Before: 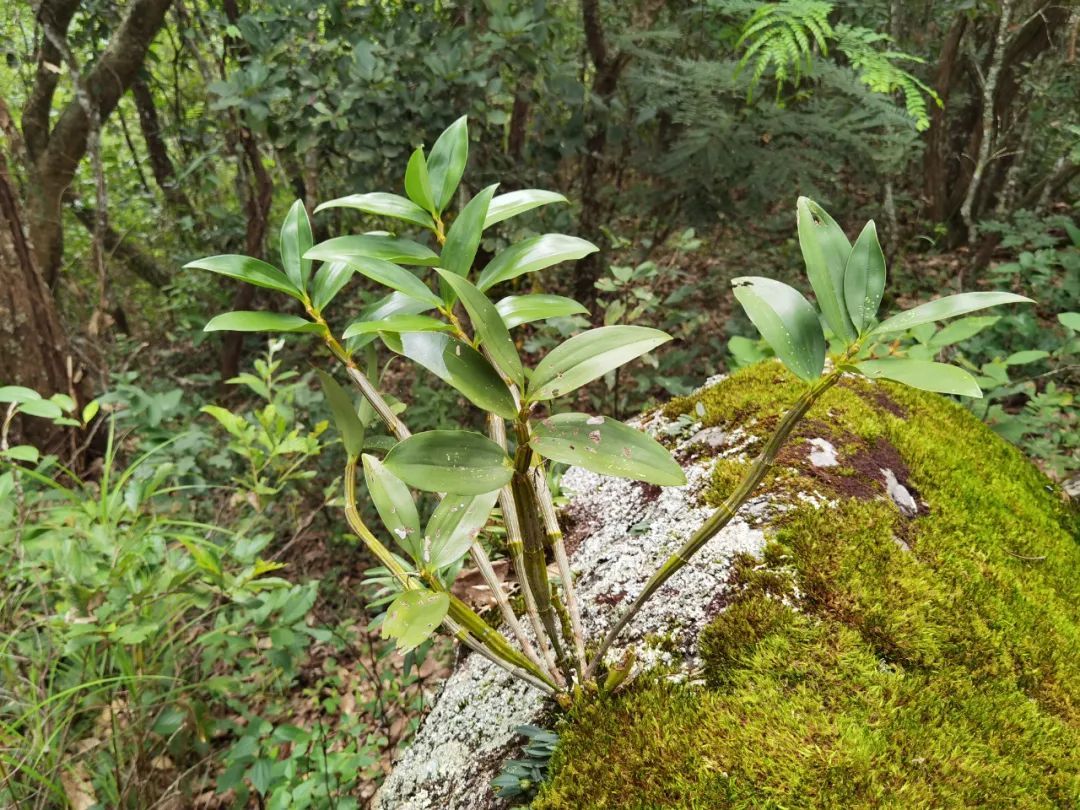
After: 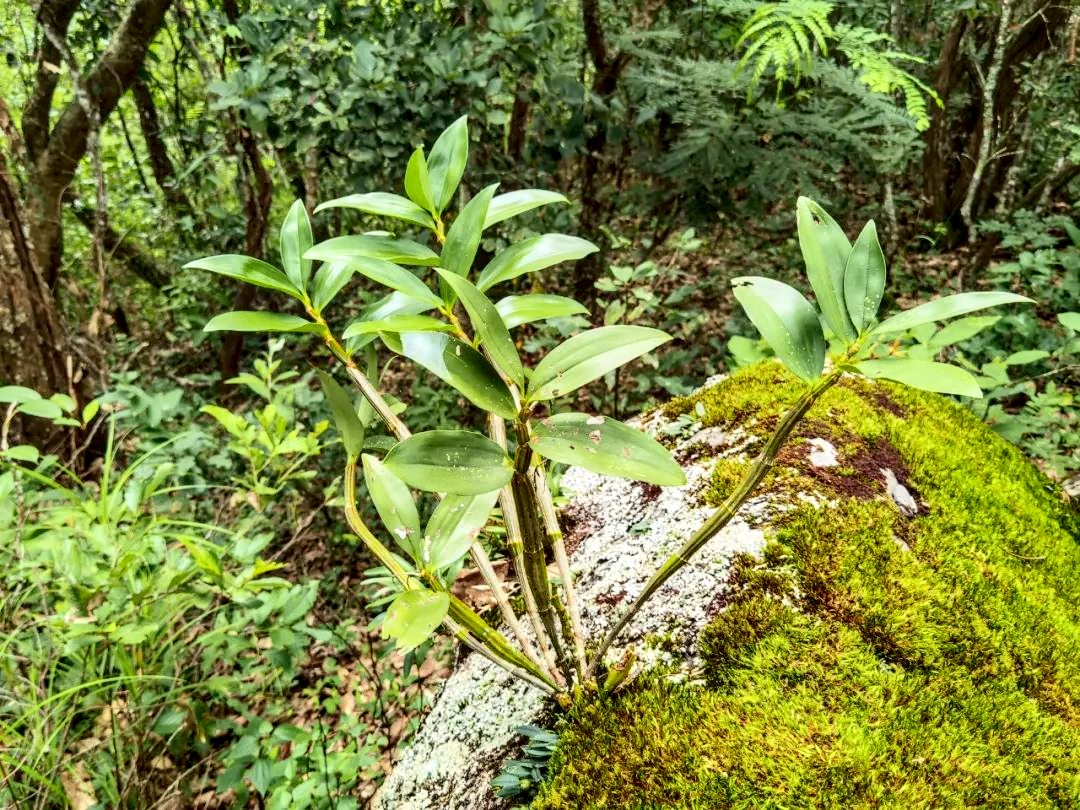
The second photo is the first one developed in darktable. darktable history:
tone curve: curves: ch0 [(0, 0) (0.042, 0.023) (0.157, 0.114) (0.302, 0.308) (0.44, 0.507) (0.607, 0.705) (0.824, 0.882) (1, 0.965)]; ch1 [(0, 0) (0.339, 0.334) (0.445, 0.419) (0.476, 0.454) (0.503, 0.501) (0.517, 0.513) (0.551, 0.567) (0.622, 0.662) (0.706, 0.741) (1, 1)]; ch2 [(0, 0) (0.327, 0.318) (0.417, 0.426) (0.46, 0.453) (0.502, 0.5) (0.514, 0.524) (0.547, 0.572) (0.615, 0.656) (0.717, 0.778) (1, 1)], color space Lab, independent channels, preserve colors none
local contrast: highlights 59%, detail 145%
